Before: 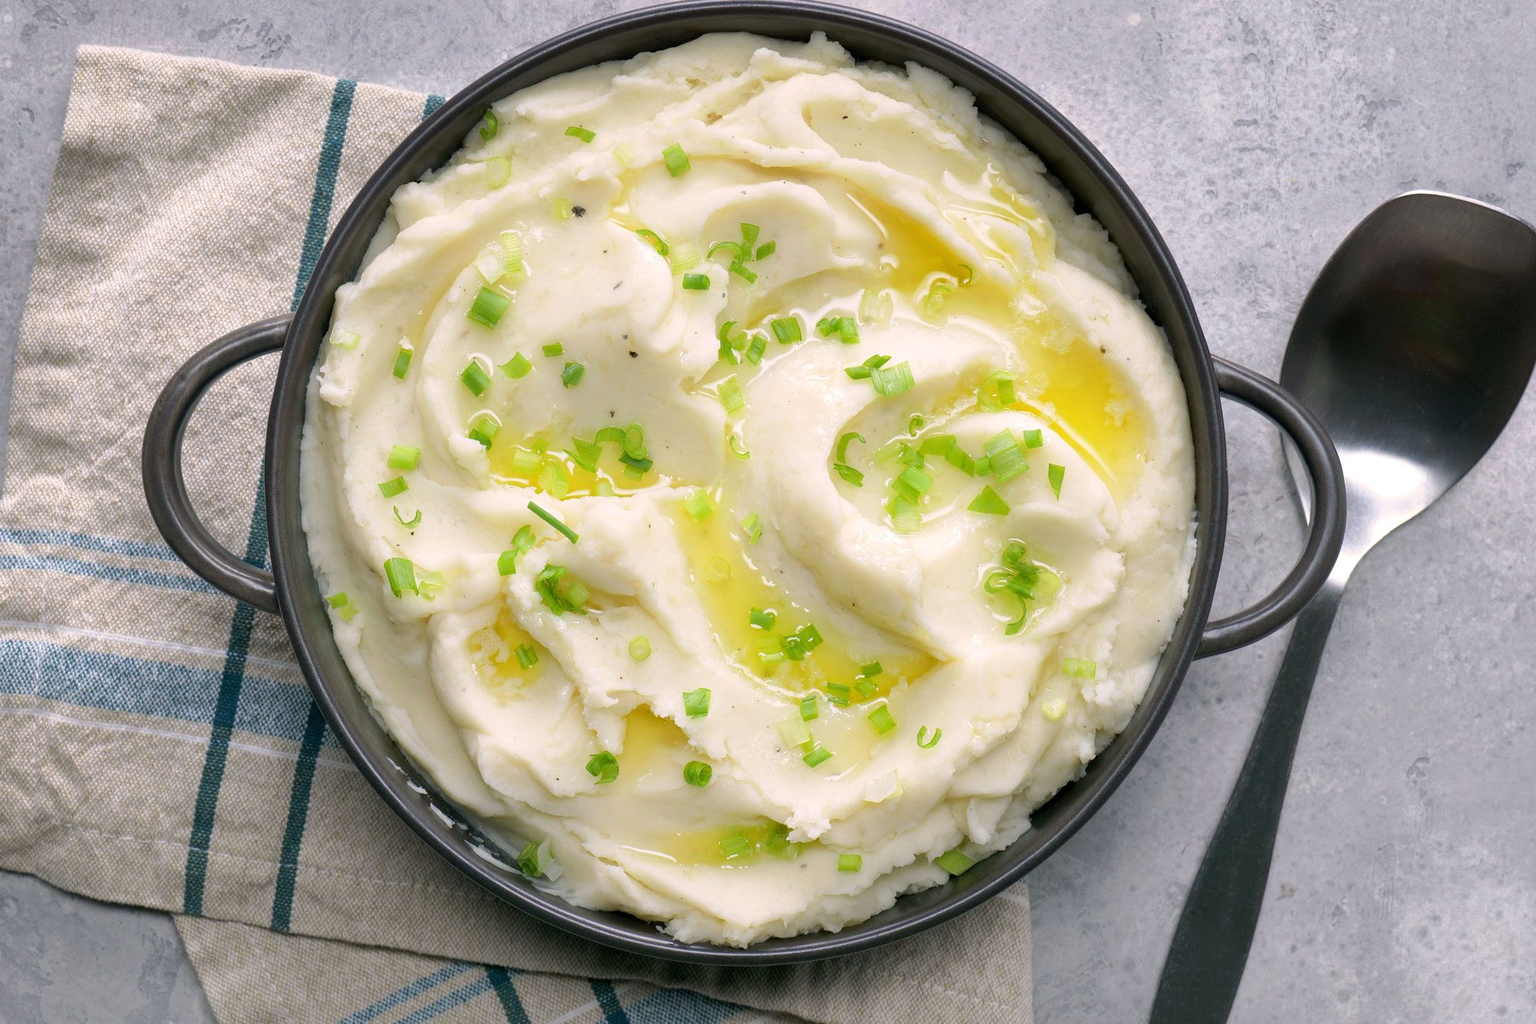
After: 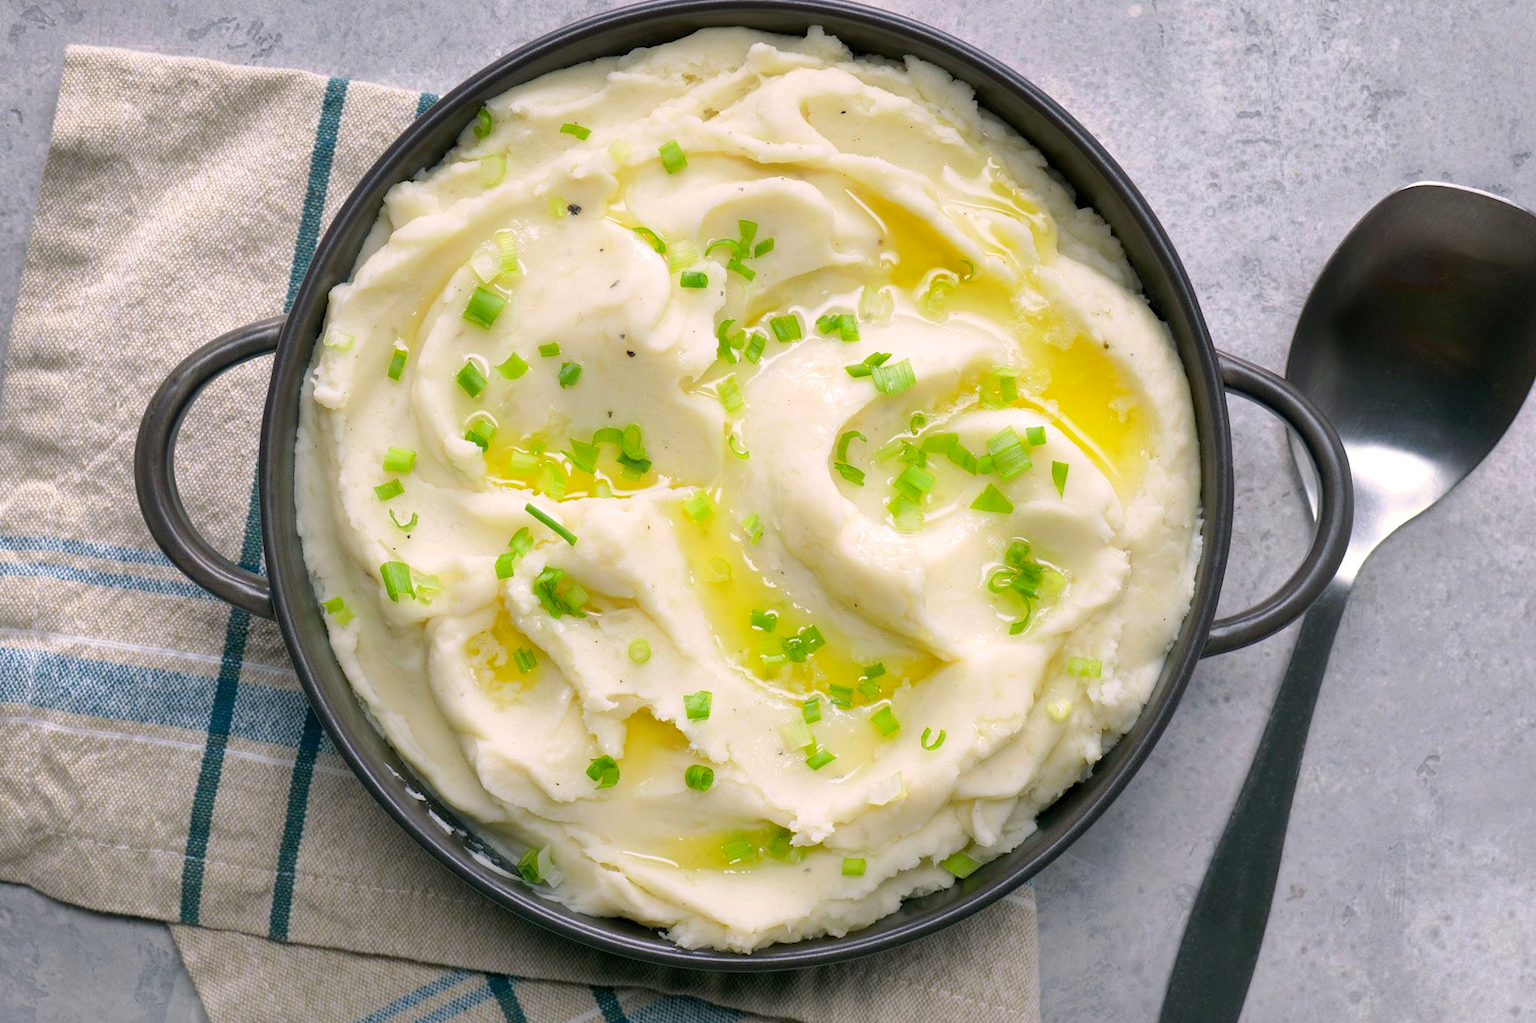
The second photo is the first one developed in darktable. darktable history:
rotate and perspective: rotation -0.45°, automatic cropping original format, crop left 0.008, crop right 0.992, crop top 0.012, crop bottom 0.988
contrast brightness saturation: saturation 0.18
